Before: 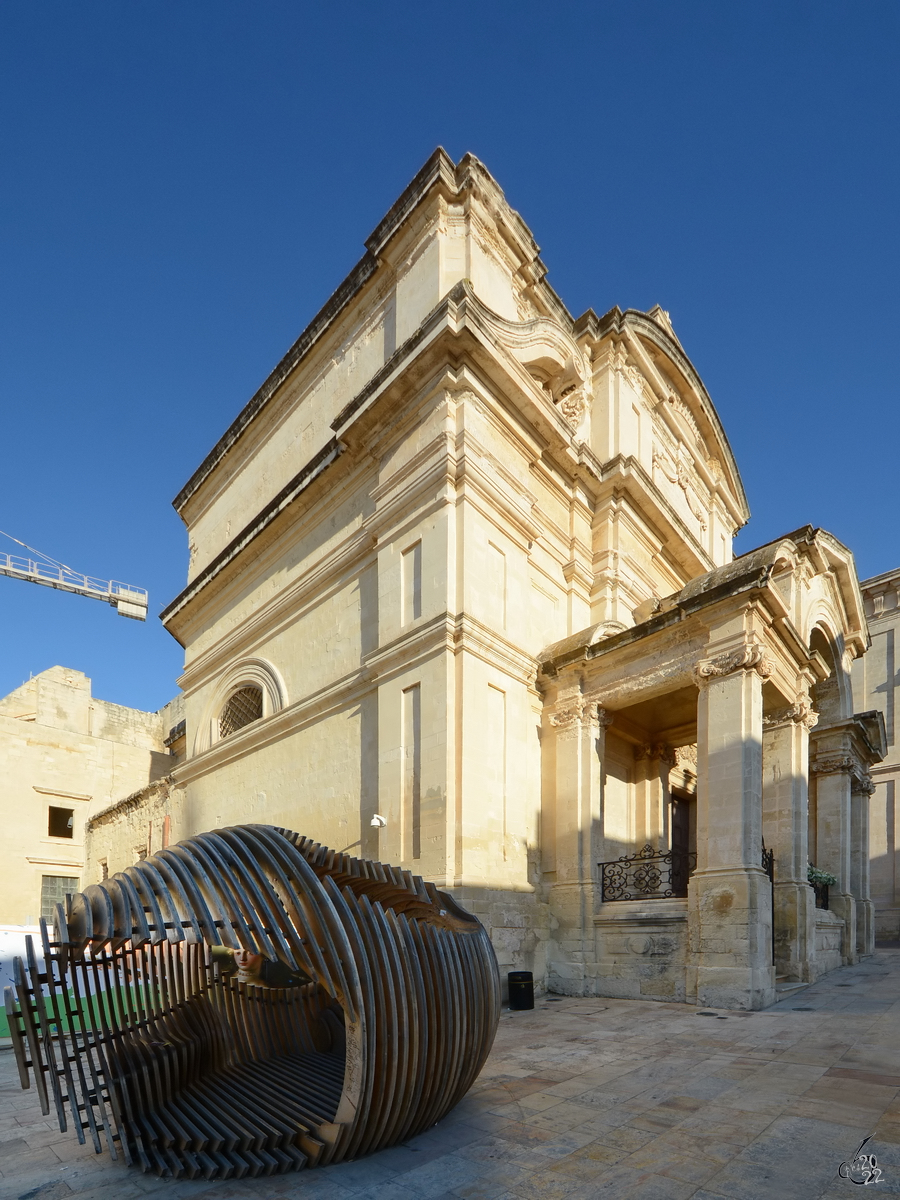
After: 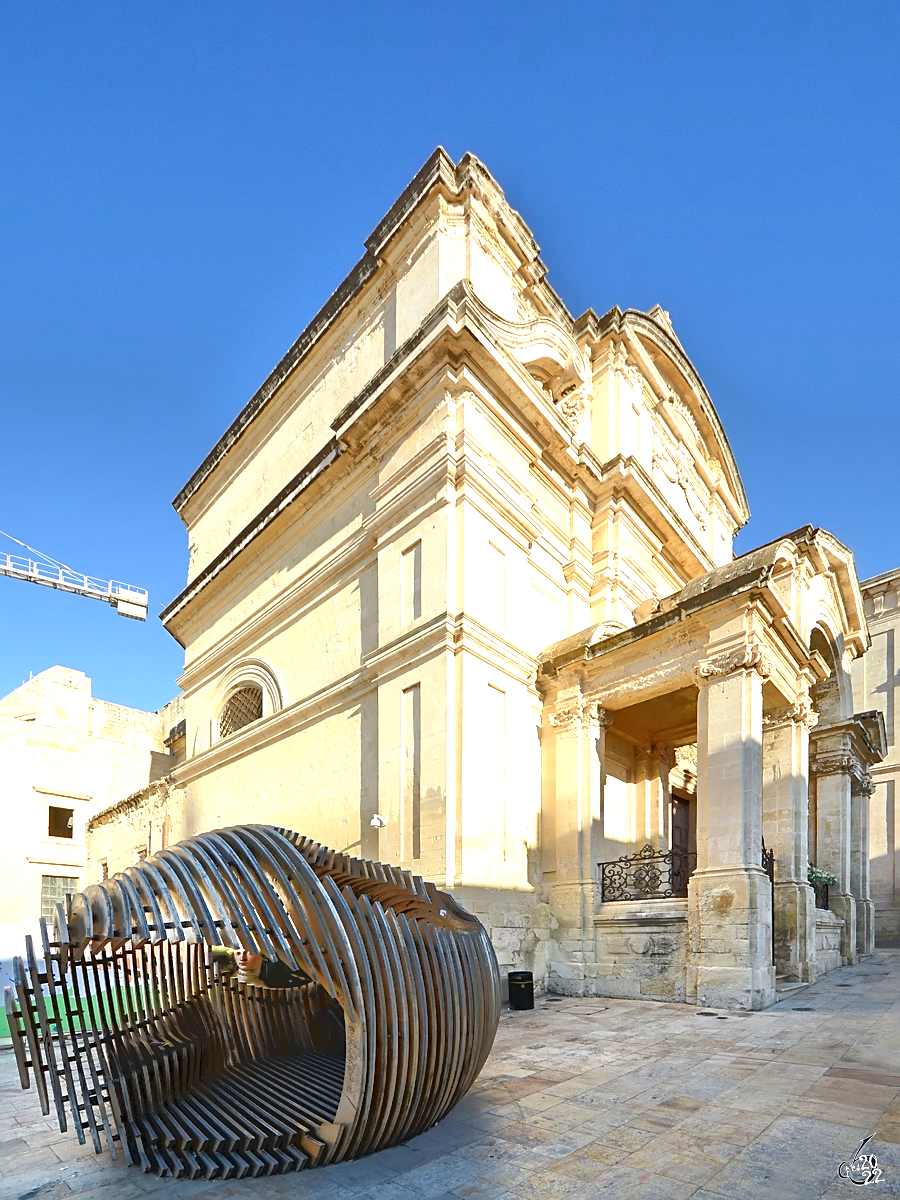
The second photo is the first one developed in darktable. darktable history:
sharpen: on, module defaults
exposure: black level correction 0, exposure 1.968 EV, compensate exposure bias true, compensate highlight preservation false
tone equalizer: -7 EV -0.615 EV, -6 EV 0.976 EV, -5 EV -0.452 EV, -4 EV 0.412 EV, -3 EV 0.408 EV, -2 EV 0.154 EV, -1 EV -0.163 EV, +0 EV -0.388 EV
